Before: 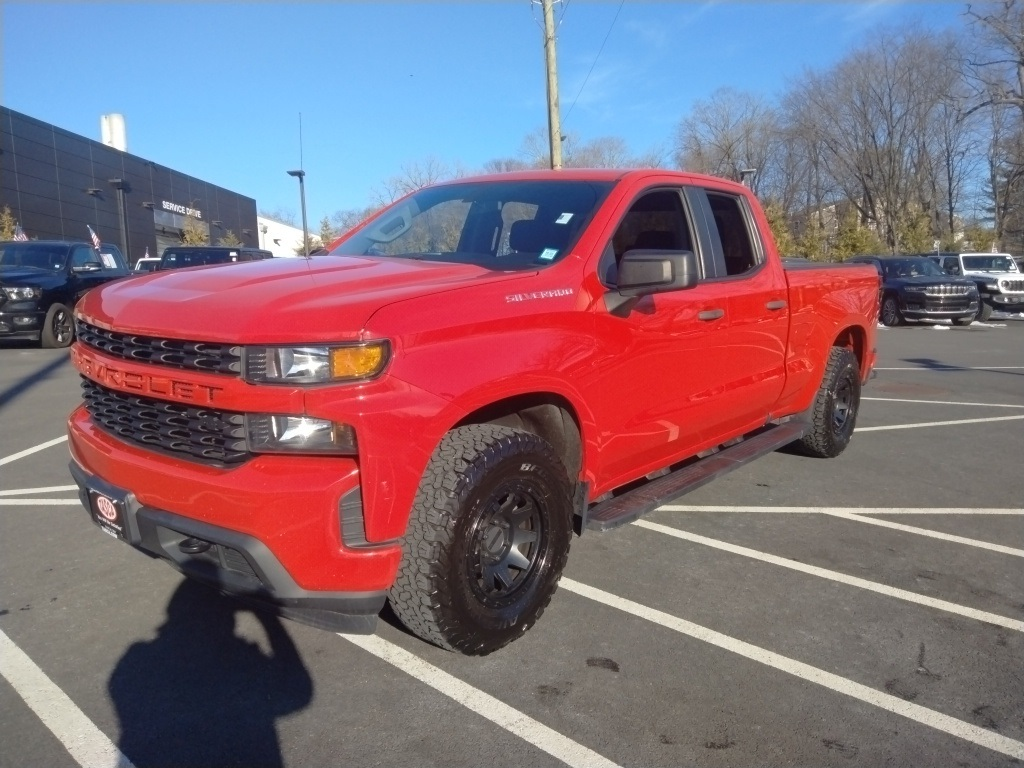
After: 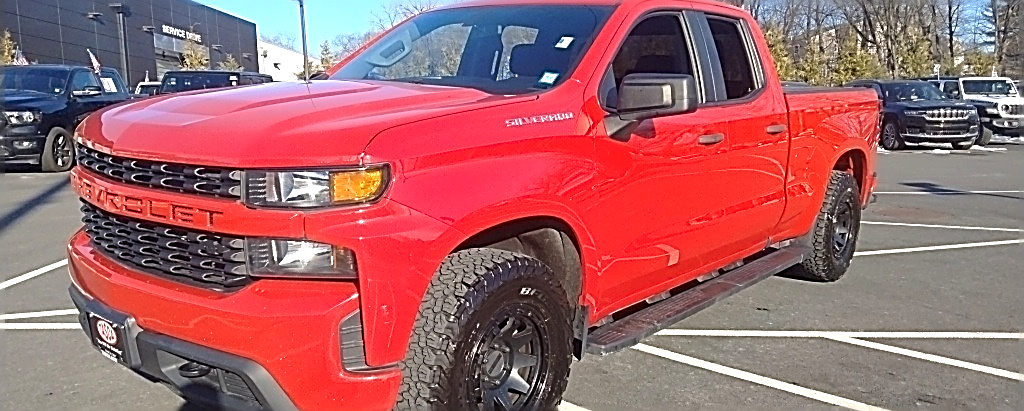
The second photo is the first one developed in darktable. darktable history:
exposure: black level correction 0, exposure 0.5 EV, compensate exposure bias true, compensate highlight preservation false
crop and rotate: top 23.043%, bottom 23.437%
sharpen: amount 1.861
